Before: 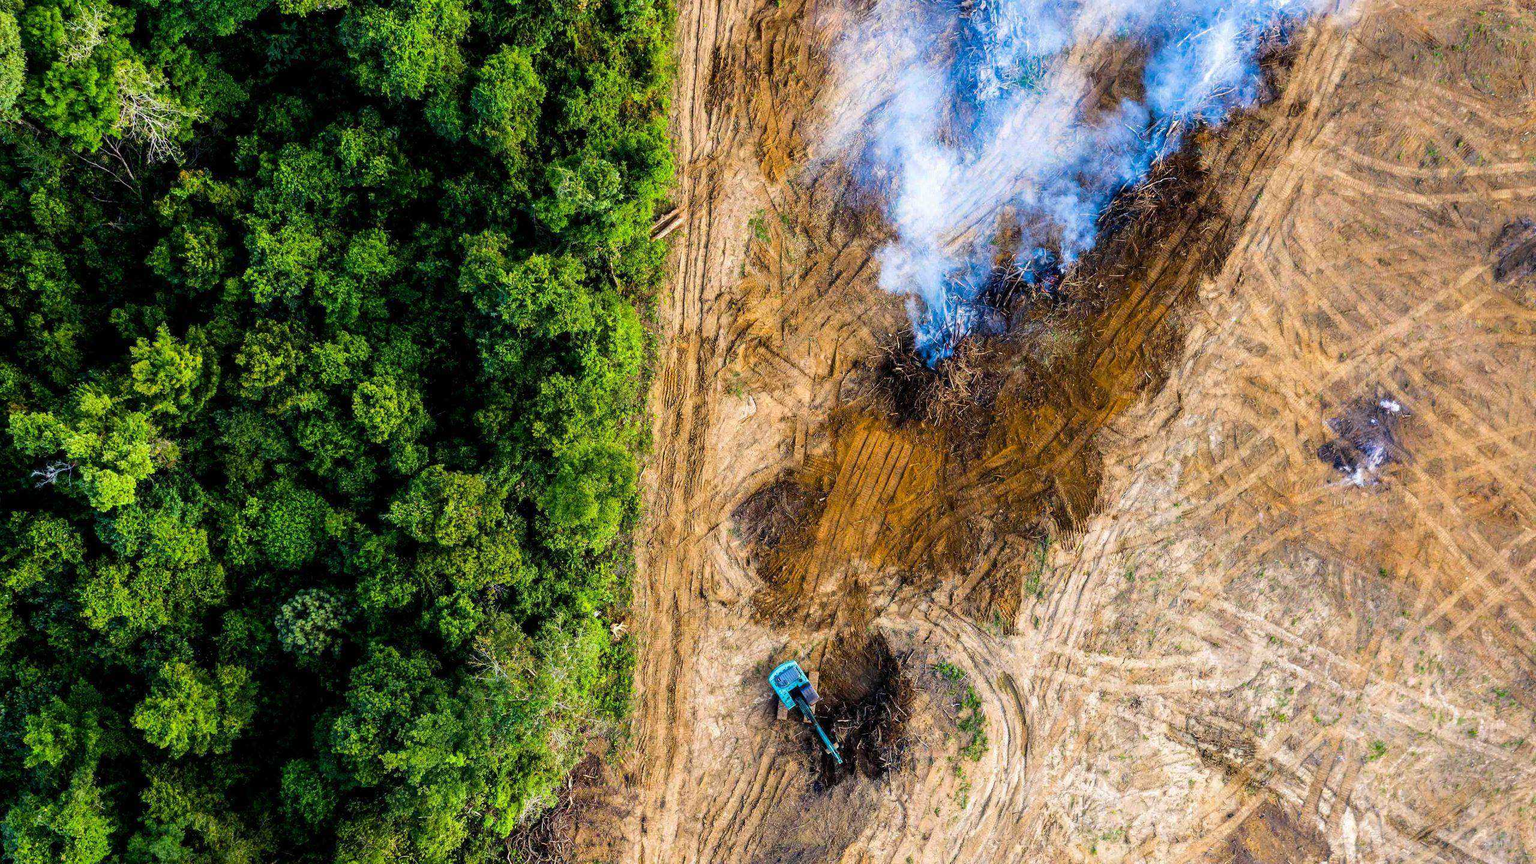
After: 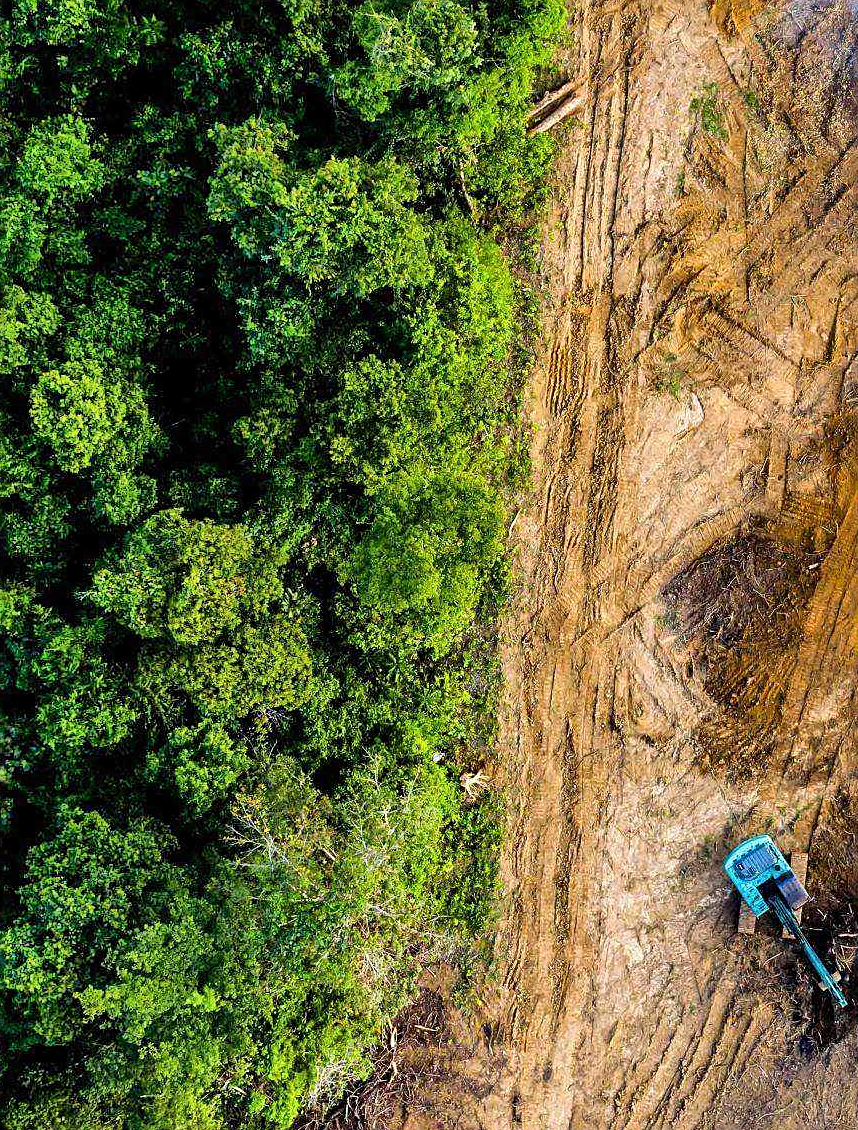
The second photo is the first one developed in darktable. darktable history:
shadows and highlights: low approximation 0.01, soften with gaussian
sharpen: on, module defaults
crop and rotate: left 21.77%, top 18.528%, right 44.676%, bottom 2.997%
